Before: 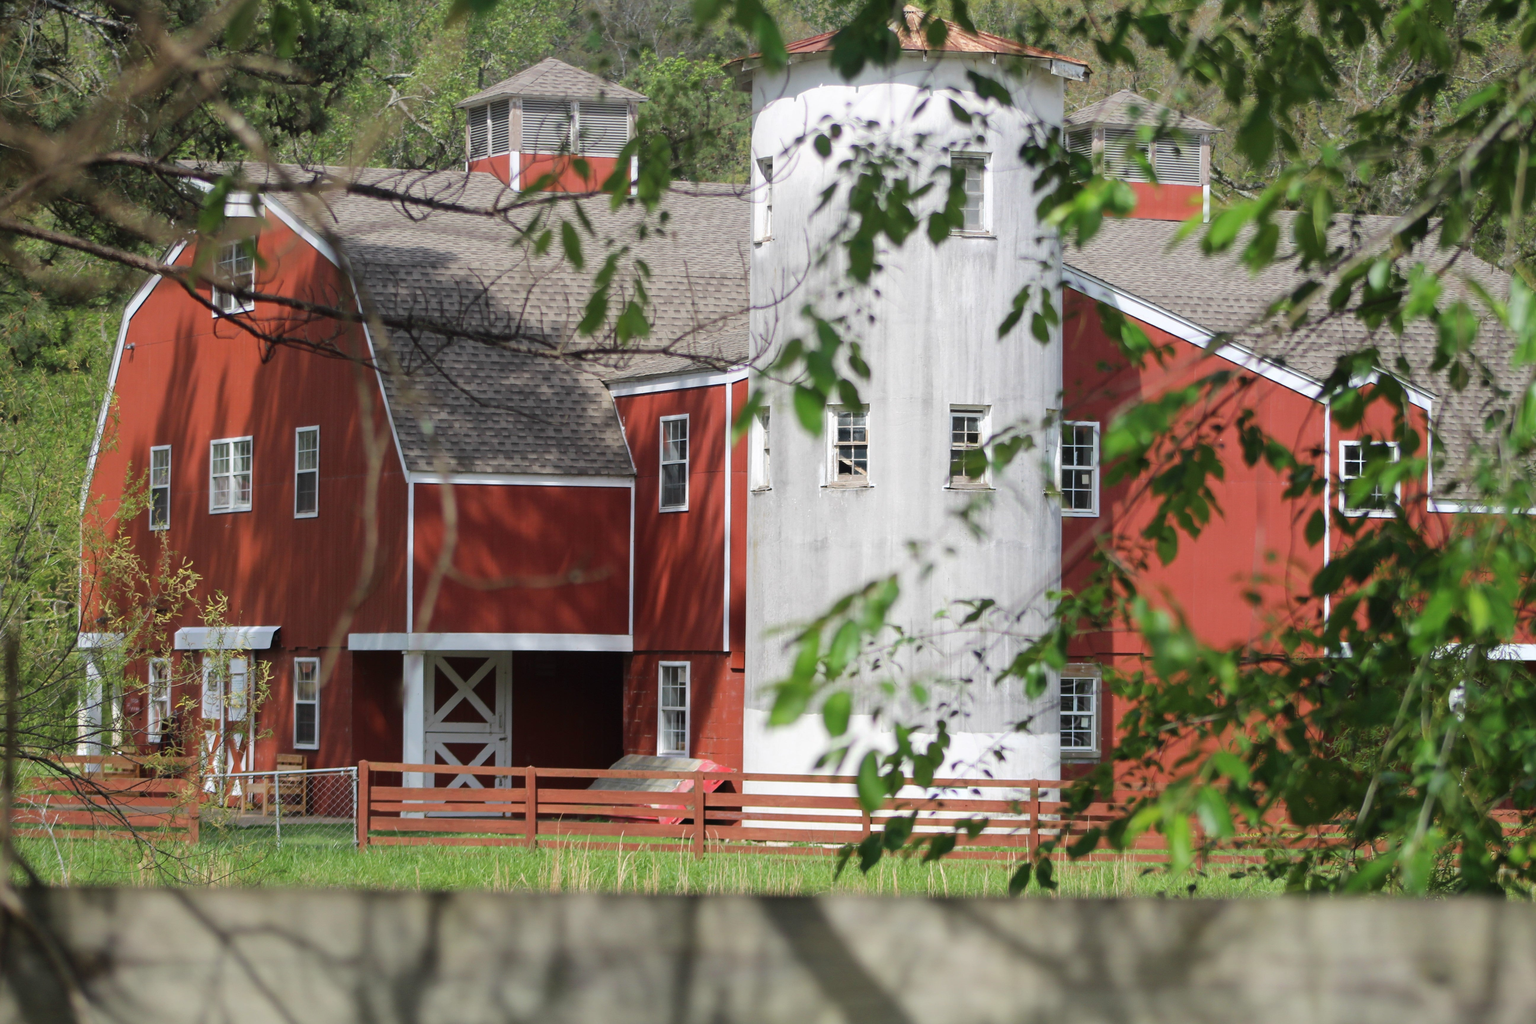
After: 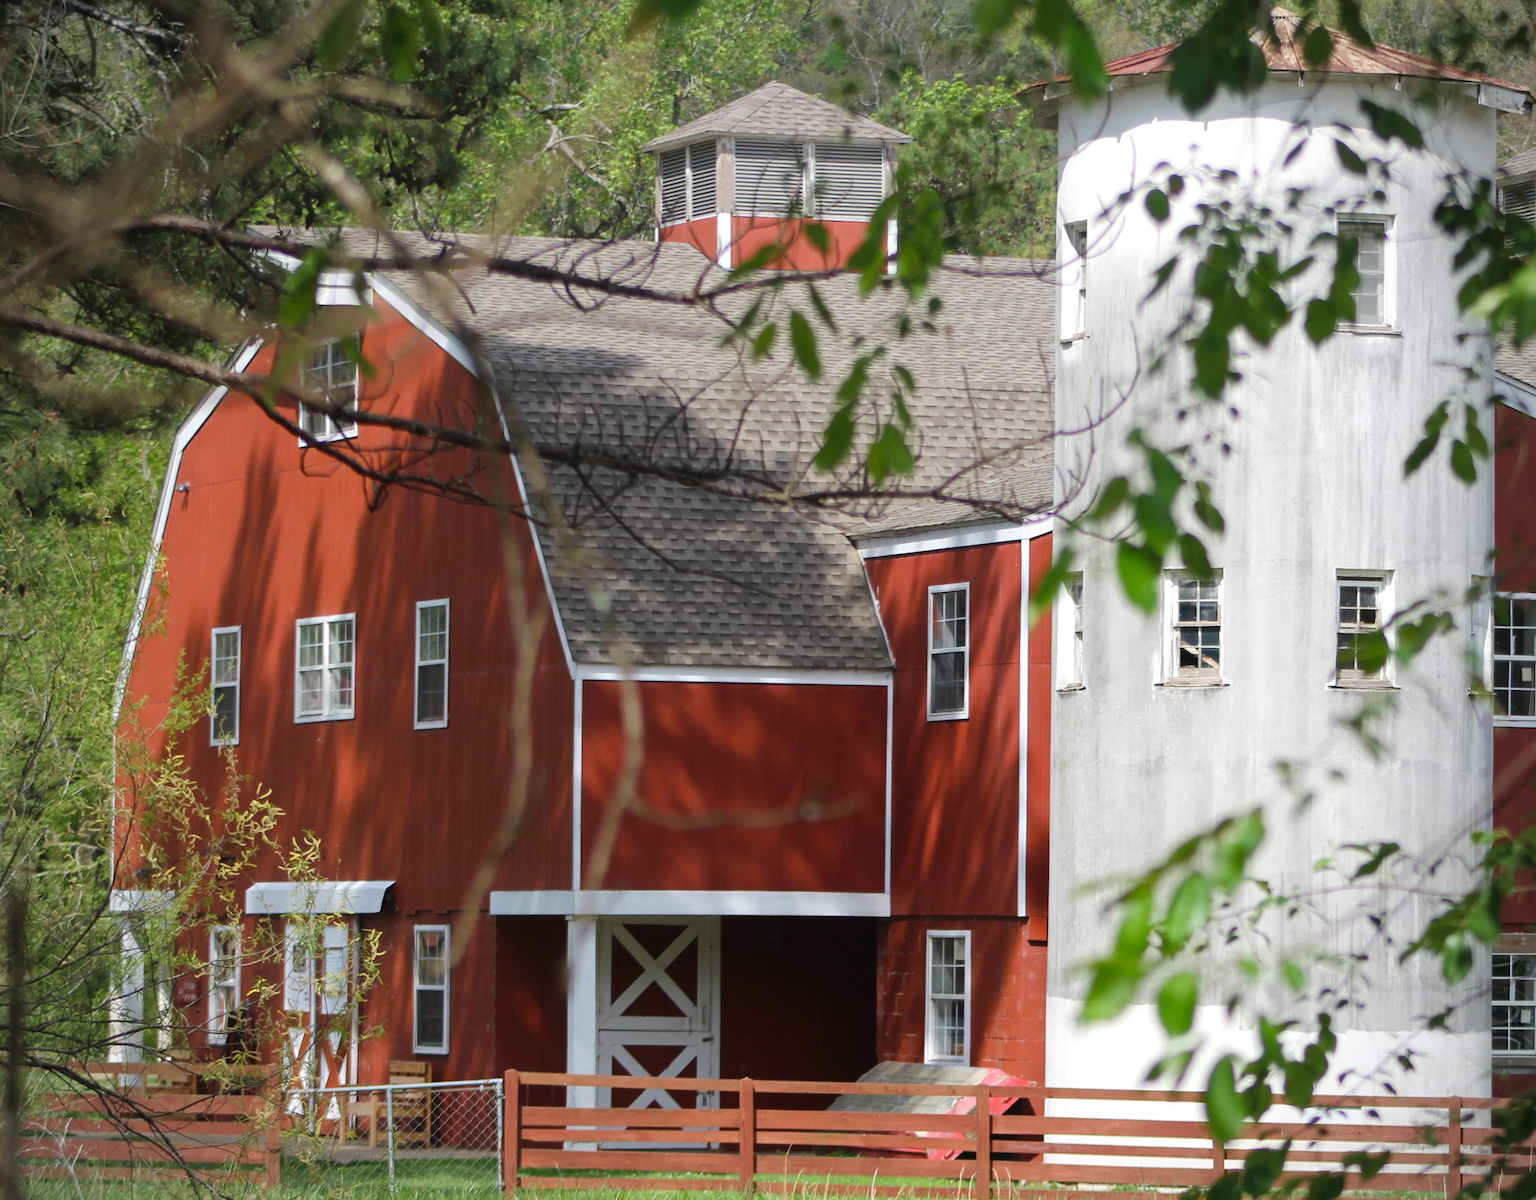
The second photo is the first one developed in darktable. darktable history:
vignetting: fall-off radius 60.92%
crop: right 28.885%, bottom 16.626%
color balance rgb: linear chroma grading › shadows 32%, linear chroma grading › global chroma -2%, linear chroma grading › mid-tones 4%, perceptual saturation grading › global saturation -2%, perceptual saturation grading › highlights -8%, perceptual saturation grading › mid-tones 8%, perceptual saturation grading › shadows 4%, perceptual brilliance grading › highlights 8%, perceptual brilliance grading › mid-tones 4%, perceptual brilliance grading › shadows 2%, global vibrance 16%, saturation formula JzAzBz (2021)
color zones: curves: ch1 [(0, 0.469) (0.01, 0.469) (0.12, 0.446) (0.248, 0.469) (0.5, 0.5) (0.748, 0.5) (0.99, 0.469) (1, 0.469)]
